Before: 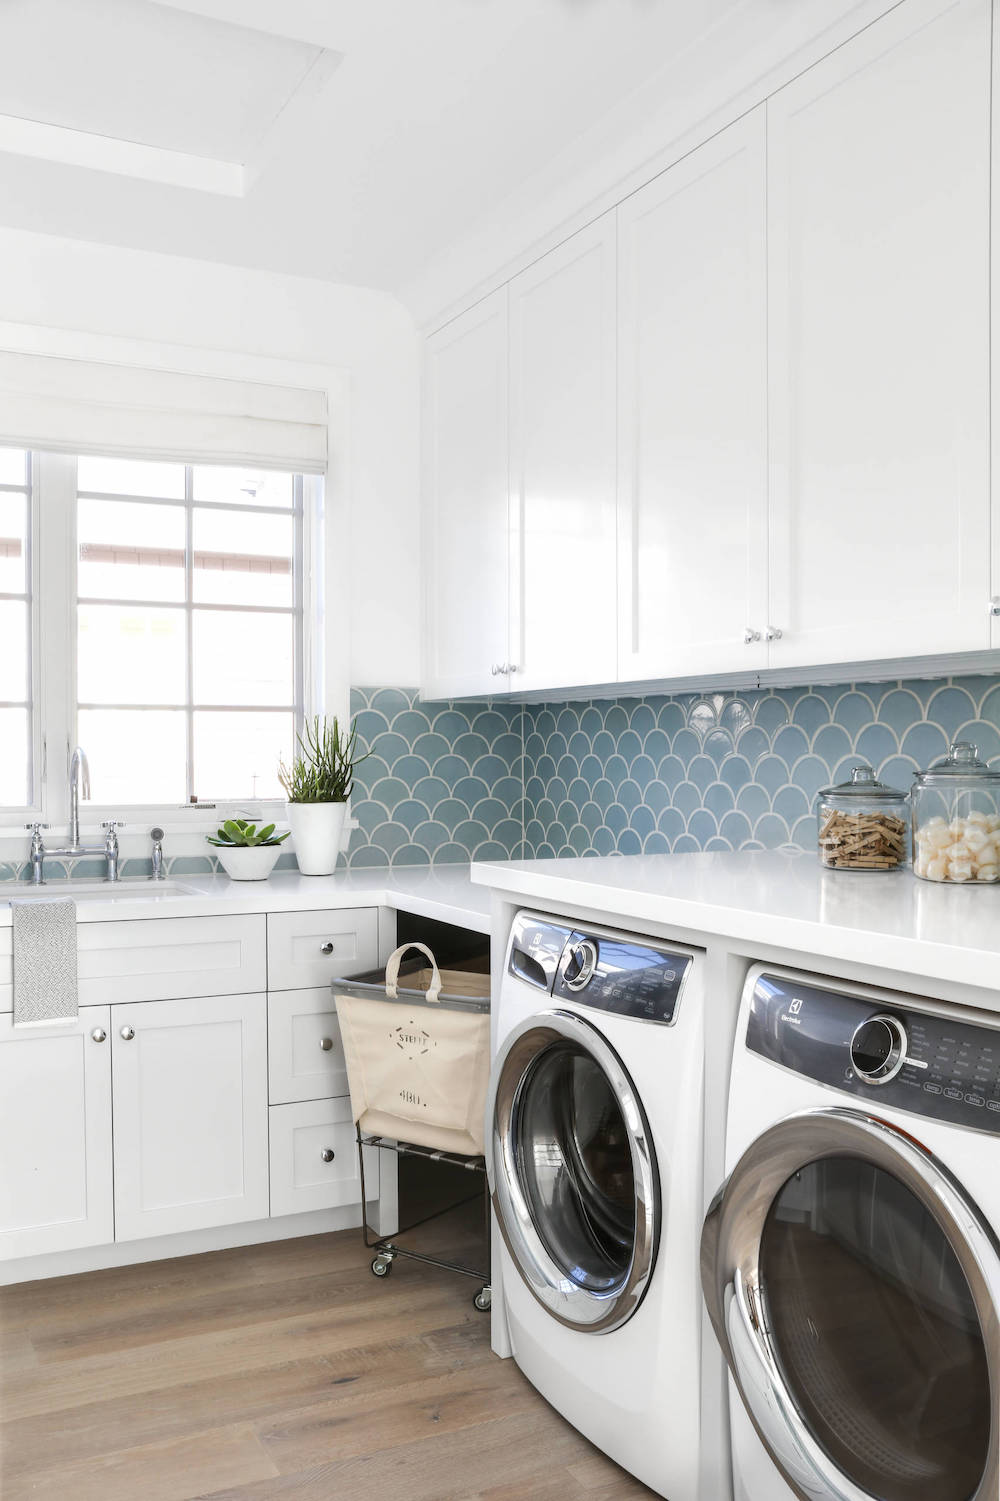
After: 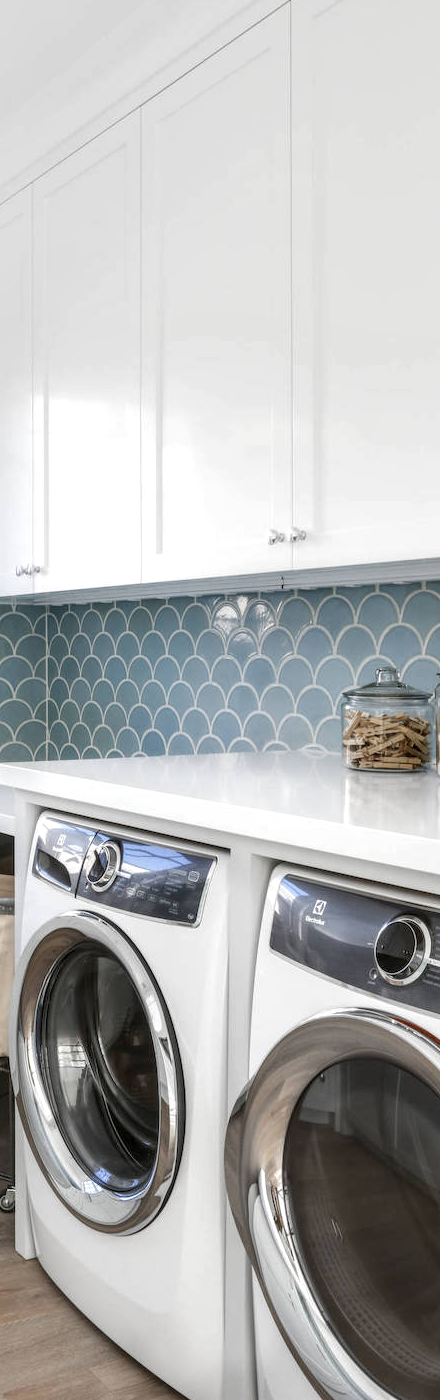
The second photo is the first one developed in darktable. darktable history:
local contrast: detail 130%
crop: left 47.628%, top 6.643%, right 7.874%
